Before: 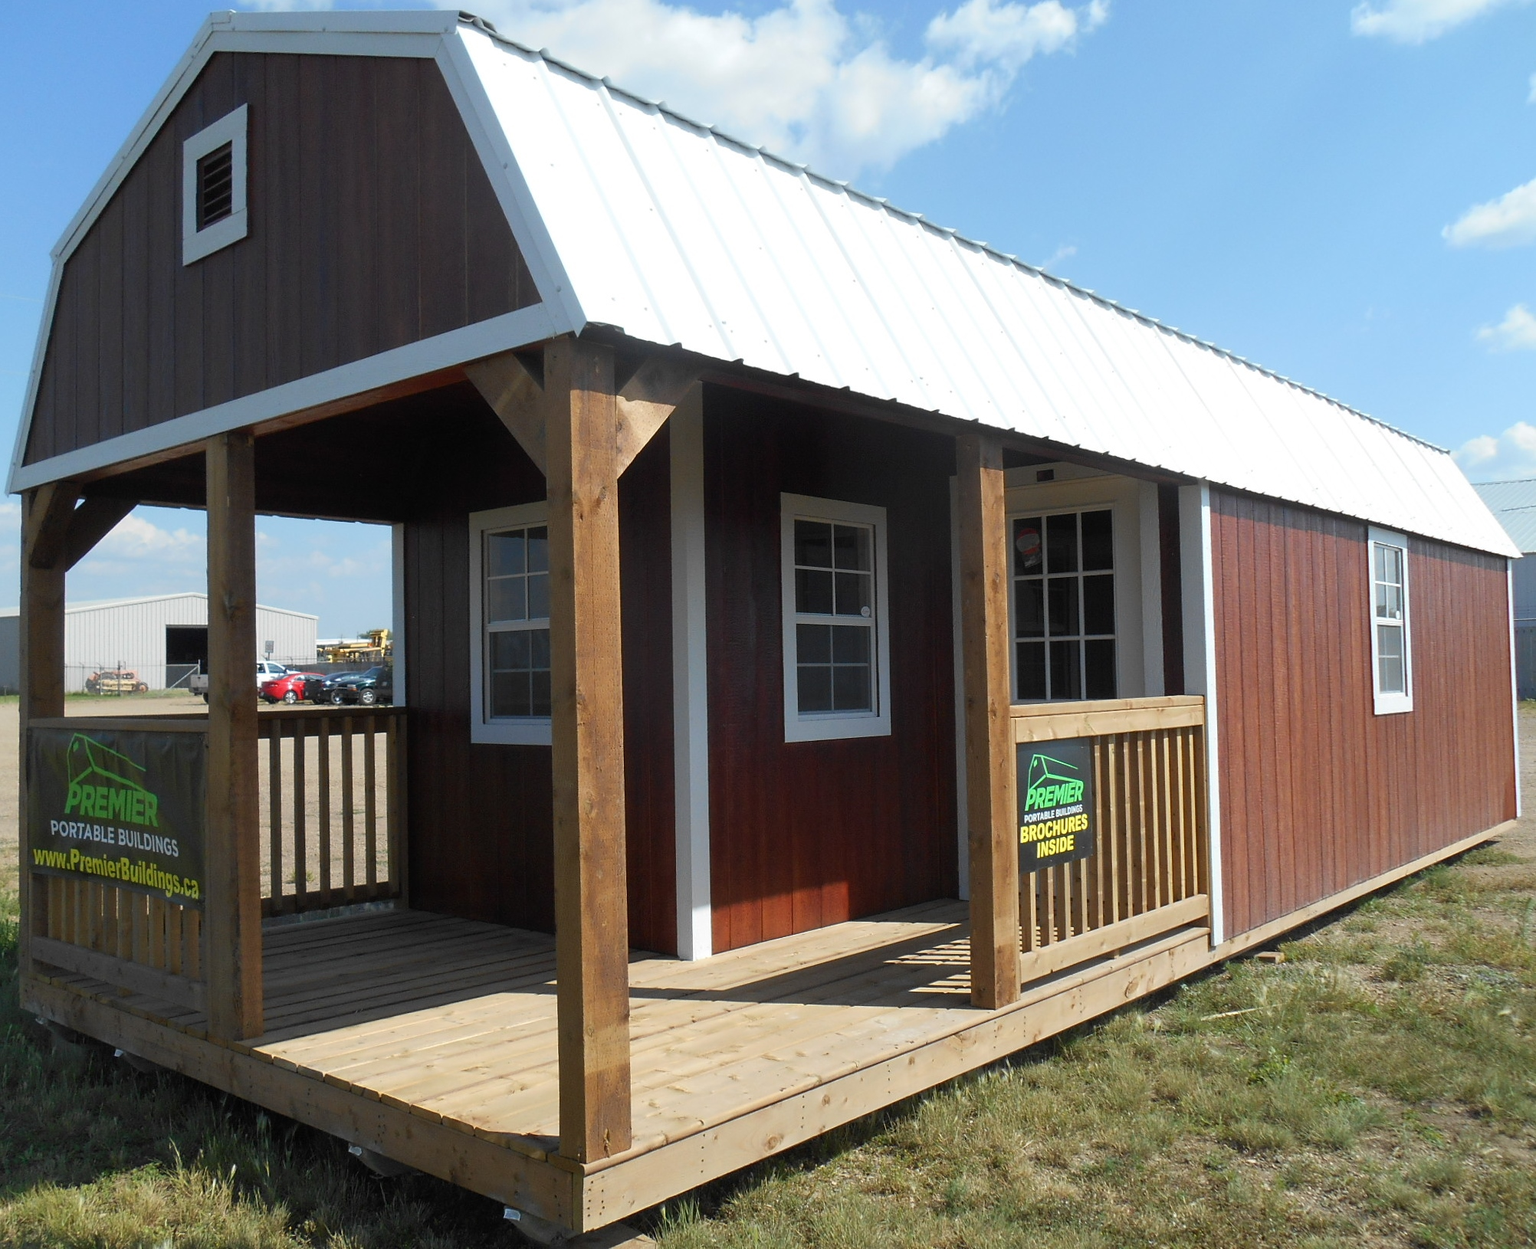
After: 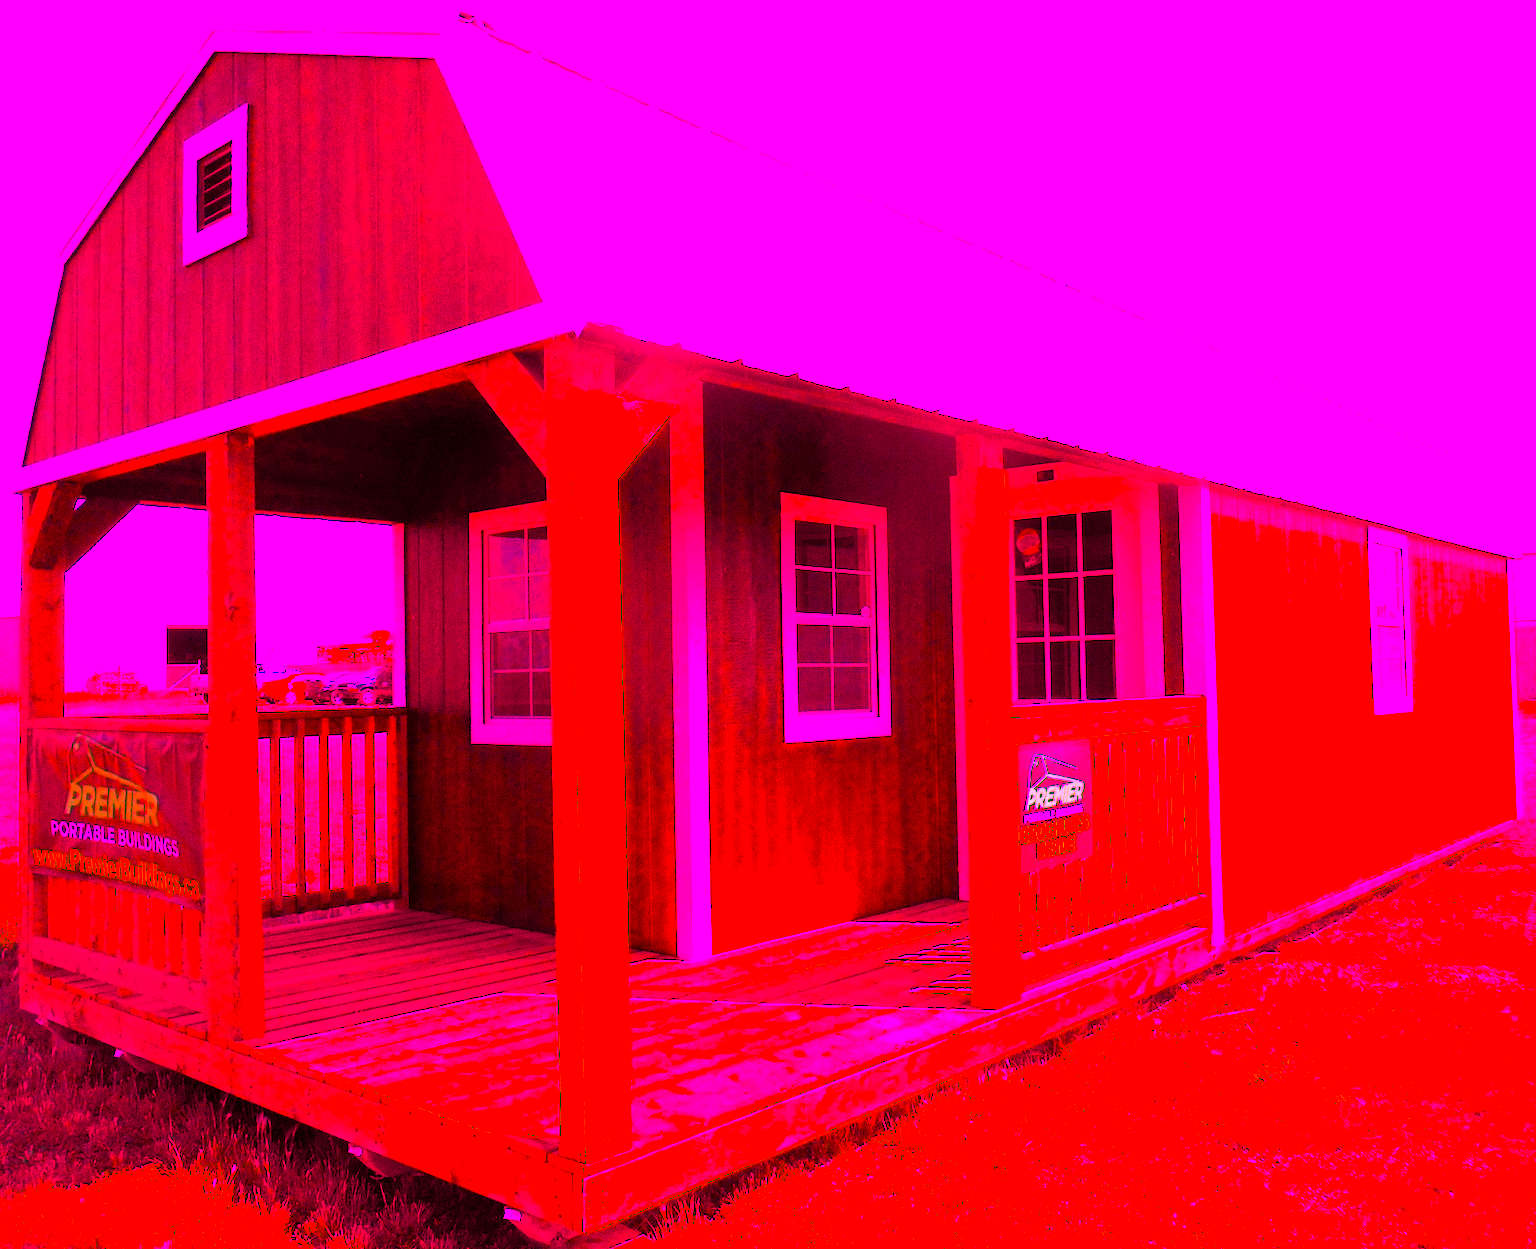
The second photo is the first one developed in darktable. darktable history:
color balance rgb: linear chroma grading › global chroma 50%, perceptual saturation grading › global saturation 2.34%, global vibrance 6.64%, contrast 12.71%, saturation formula JzAzBz (2021)
white balance: red 4.26, blue 1.802
local contrast: highlights 100%, shadows 100%, detail 120%, midtone range 0.2
